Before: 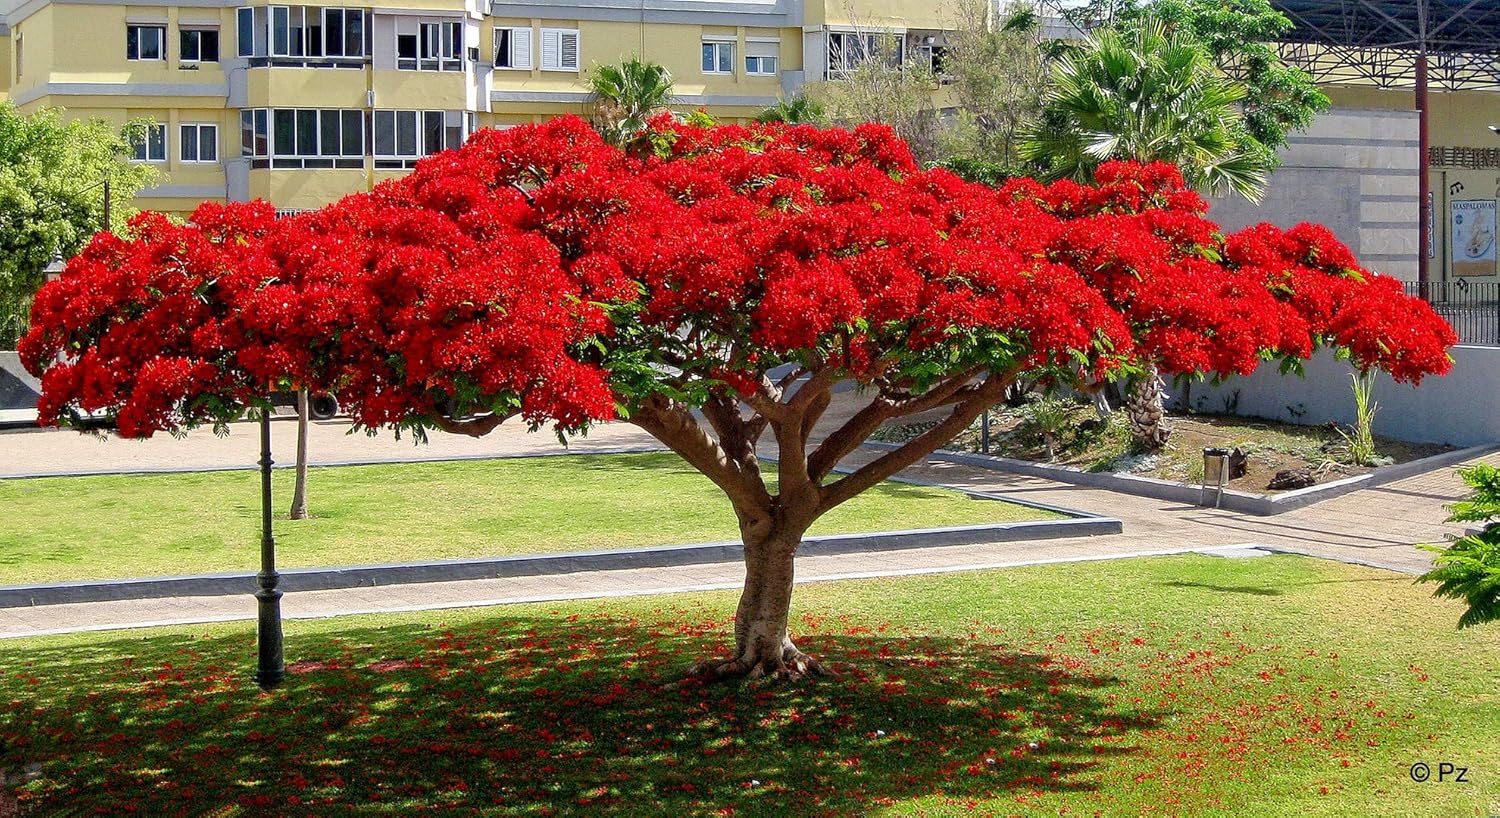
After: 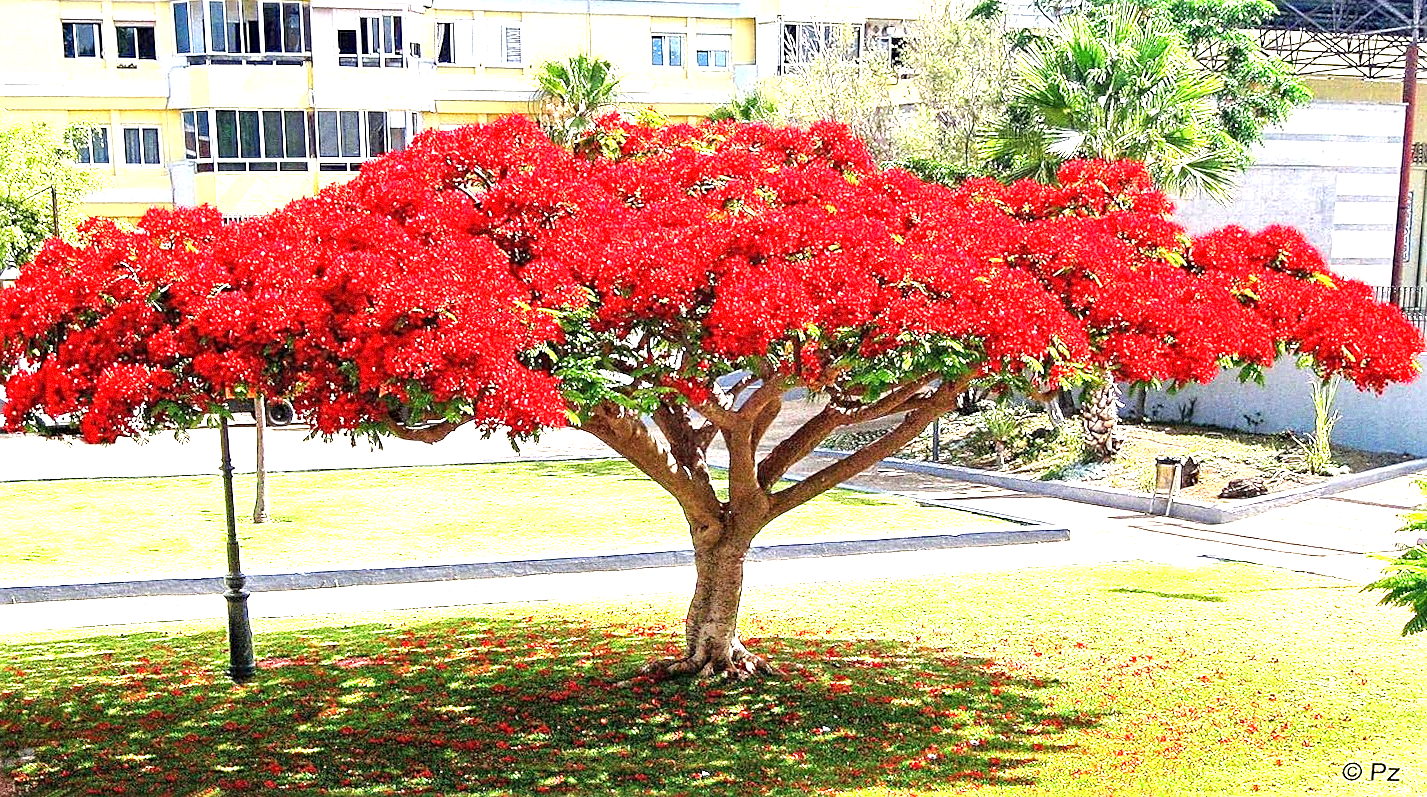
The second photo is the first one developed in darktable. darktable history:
rotate and perspective: rotation 0.074°, lens shift (vertical) 0.096, lens shift (horizontal) -0.041, crop left 0.043, crop right 0.952, crop top 0.024, crop bottom 0.979
grain: on, module defaults
exposure: black level correction 0, exposure 2 EV, compensate highlight preservation false
sharpen: on, module defaults
